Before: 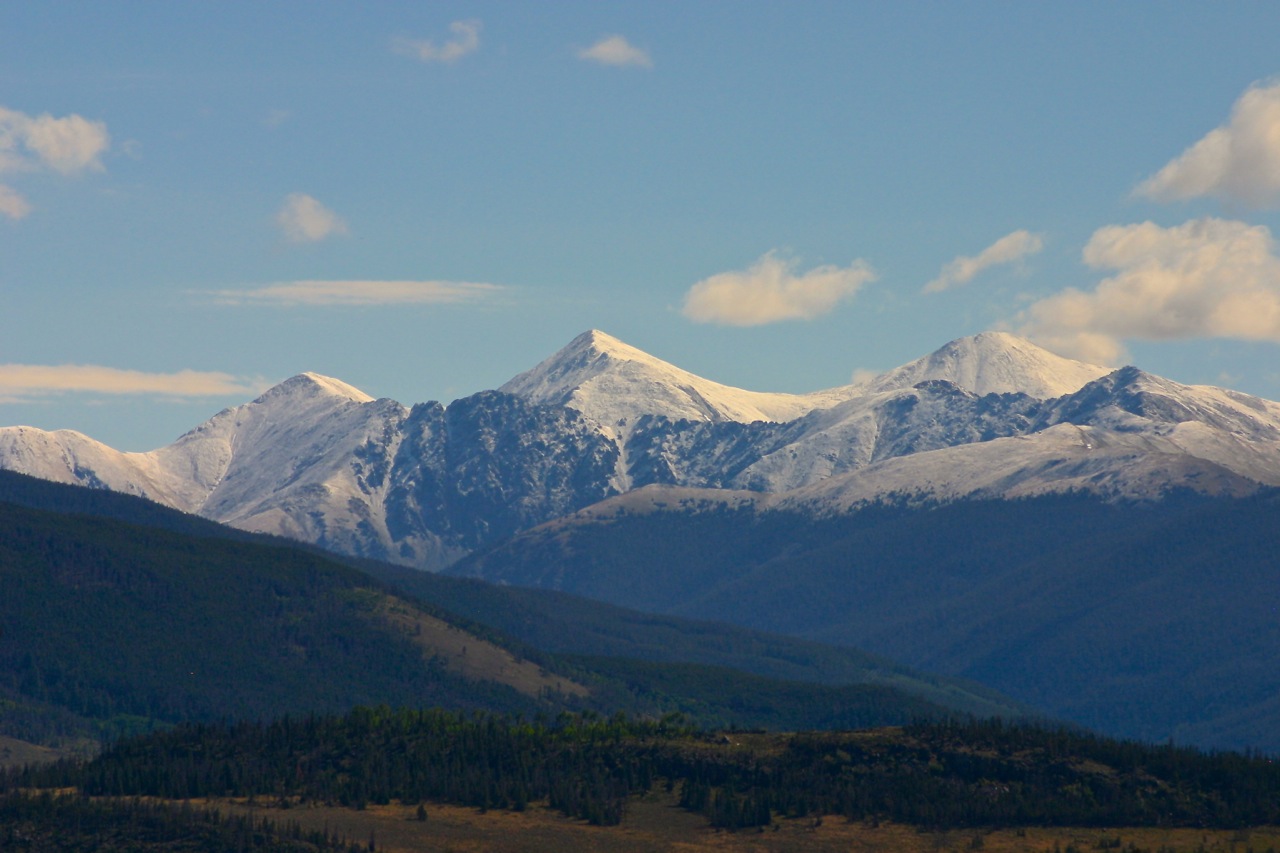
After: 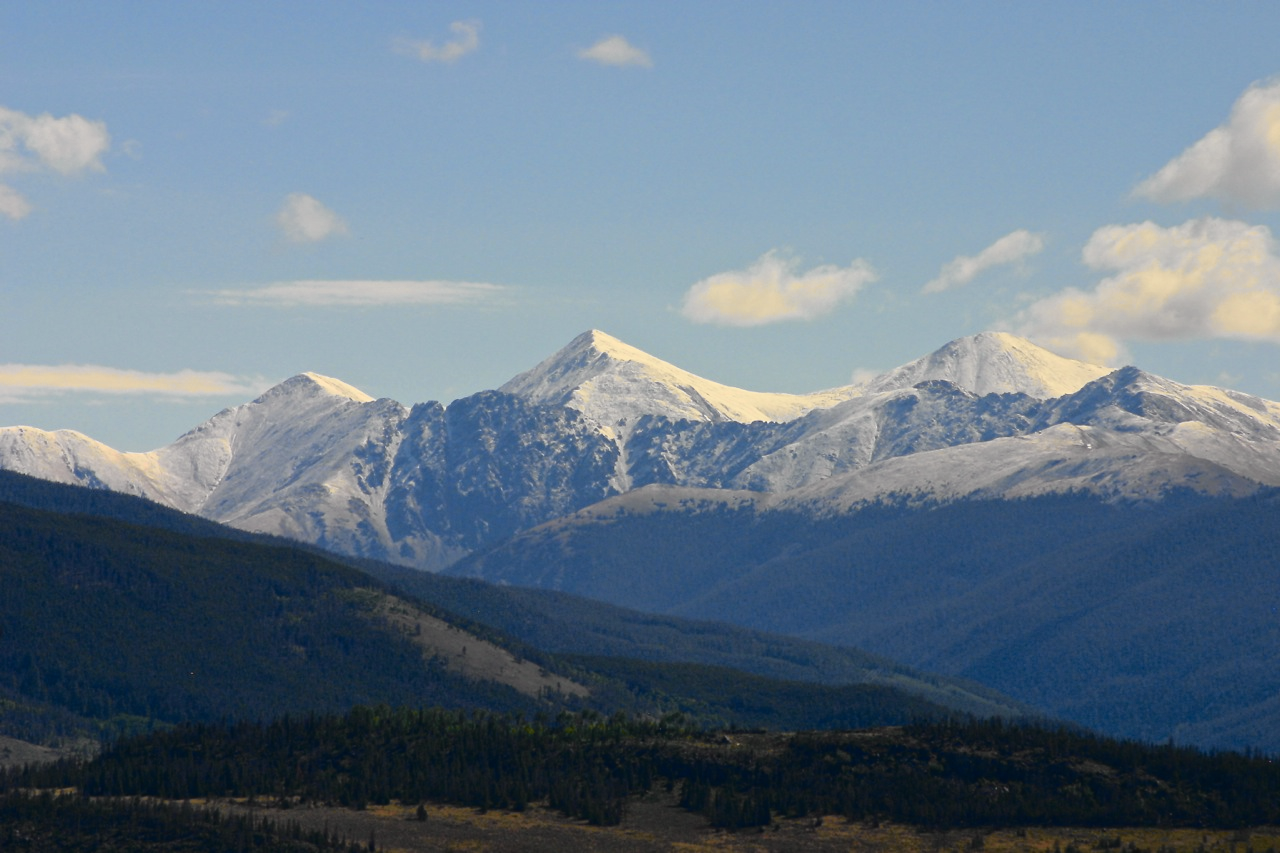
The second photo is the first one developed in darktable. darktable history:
tone curve: curves: ch0 [(0, 0.009) (0.105, 0.08) (0.195, 0.18) (0.283, 0.316) (0.384, 0.434) (0.485, 0.531) (0.638, 0.69) (0.81, 0.872) (1, 0.977)]; ch1 [(0, 0) (0.161, 0.092) (0.35, 0.33) (0.379, 0.401) (0.456, 0.469) (0.502, 0.5) (0.525, 0.514) (0.586, 0.604) (0.642, 0.645) (0.858, 0.817) (1, 0.942)]; ch2 [(0, 0) (0.371, 0.362) (0.437, 0.437) (0.48, 0.49) (0.53, 0.515) (0.56, 0.571) (0.622, 0.606) (0.881, 0.795) (1, 0.929)], color space Lab, independent channels, preserve colors none
